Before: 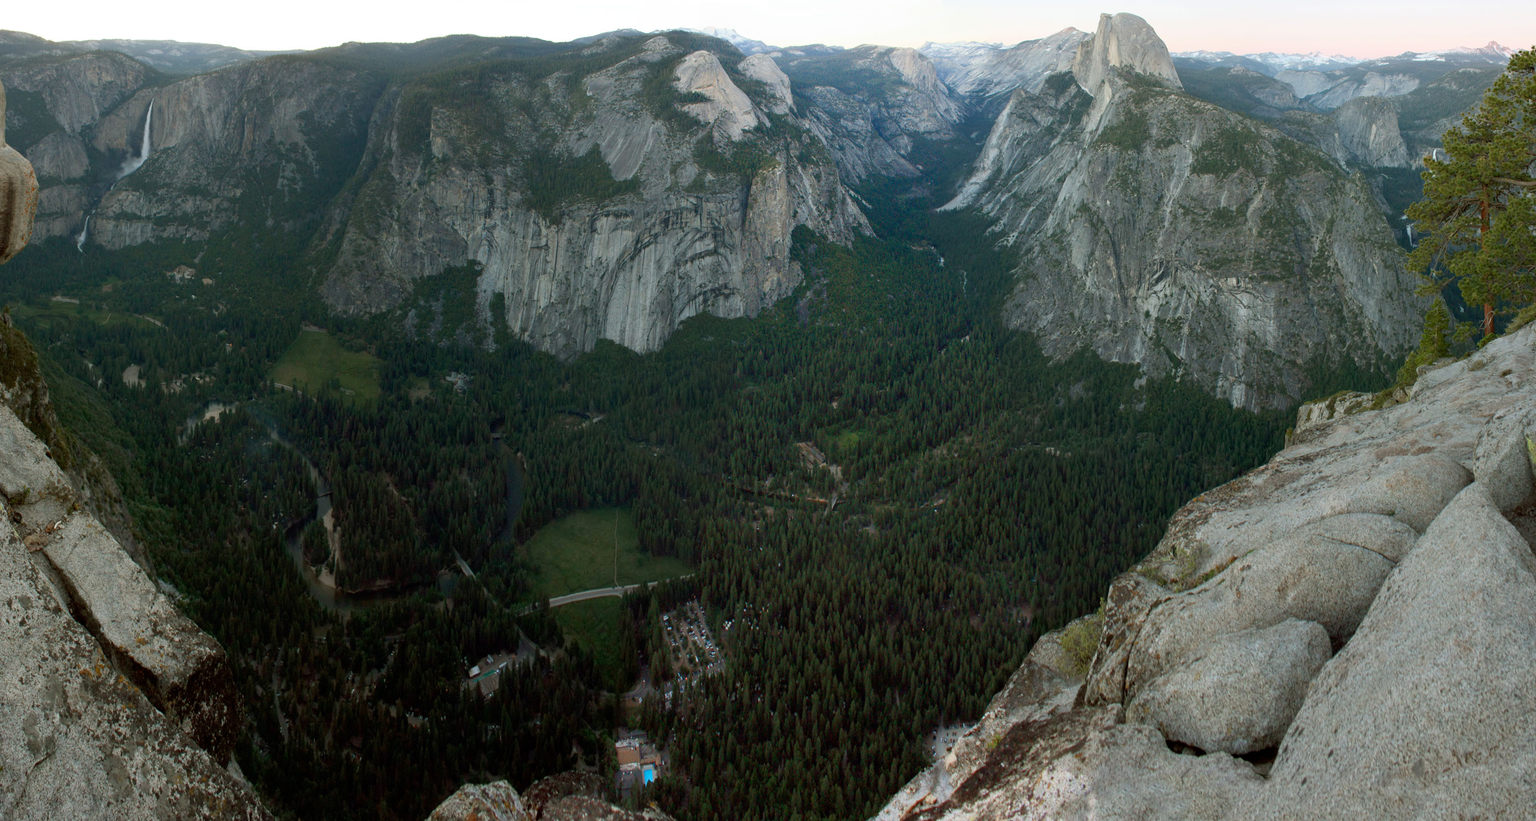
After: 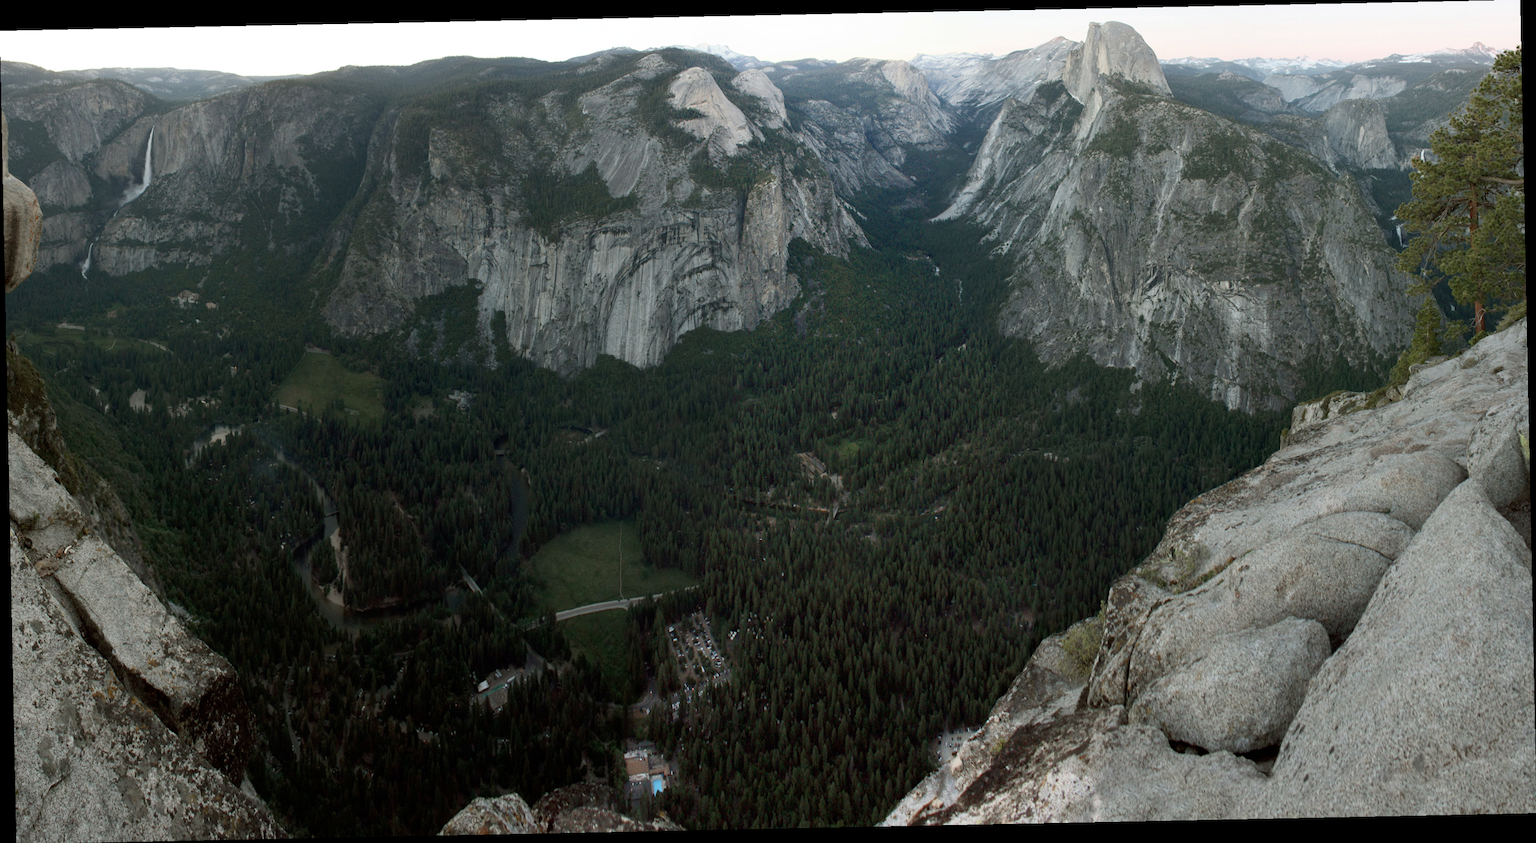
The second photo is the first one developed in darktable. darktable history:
rotate and perspective: rotation -1.17°, automatic cropping off
contrast brightness saturation: contrast 0.1, saturation -0.3
